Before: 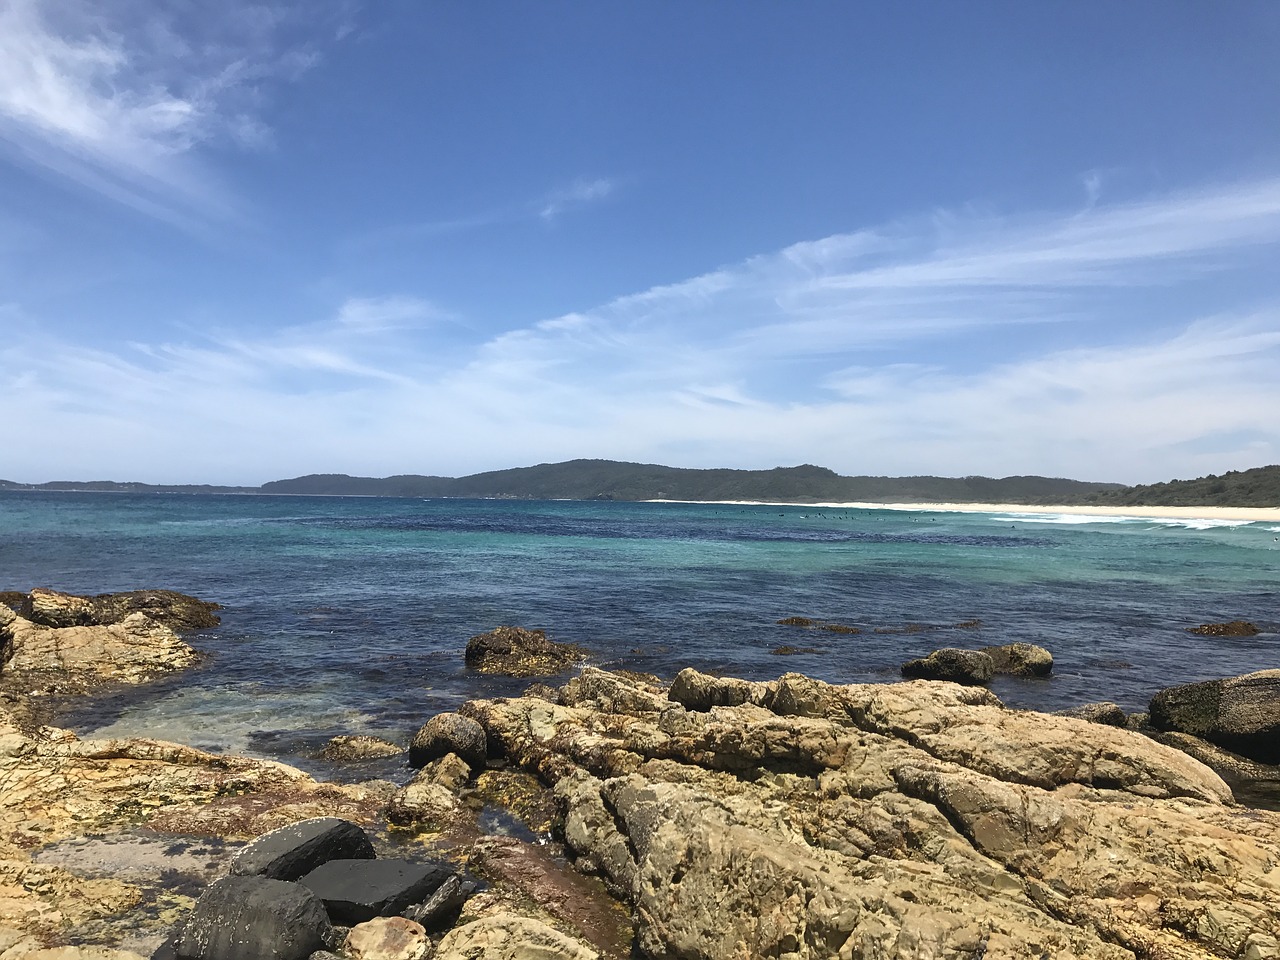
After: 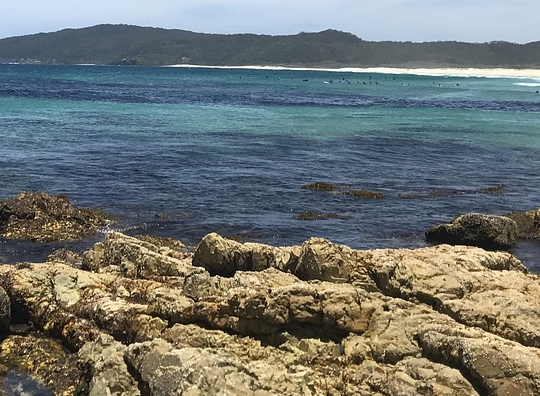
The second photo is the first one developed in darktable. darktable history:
crop: left 37.223%, top 45.339%, right 20.531%, bottom 13.389%
